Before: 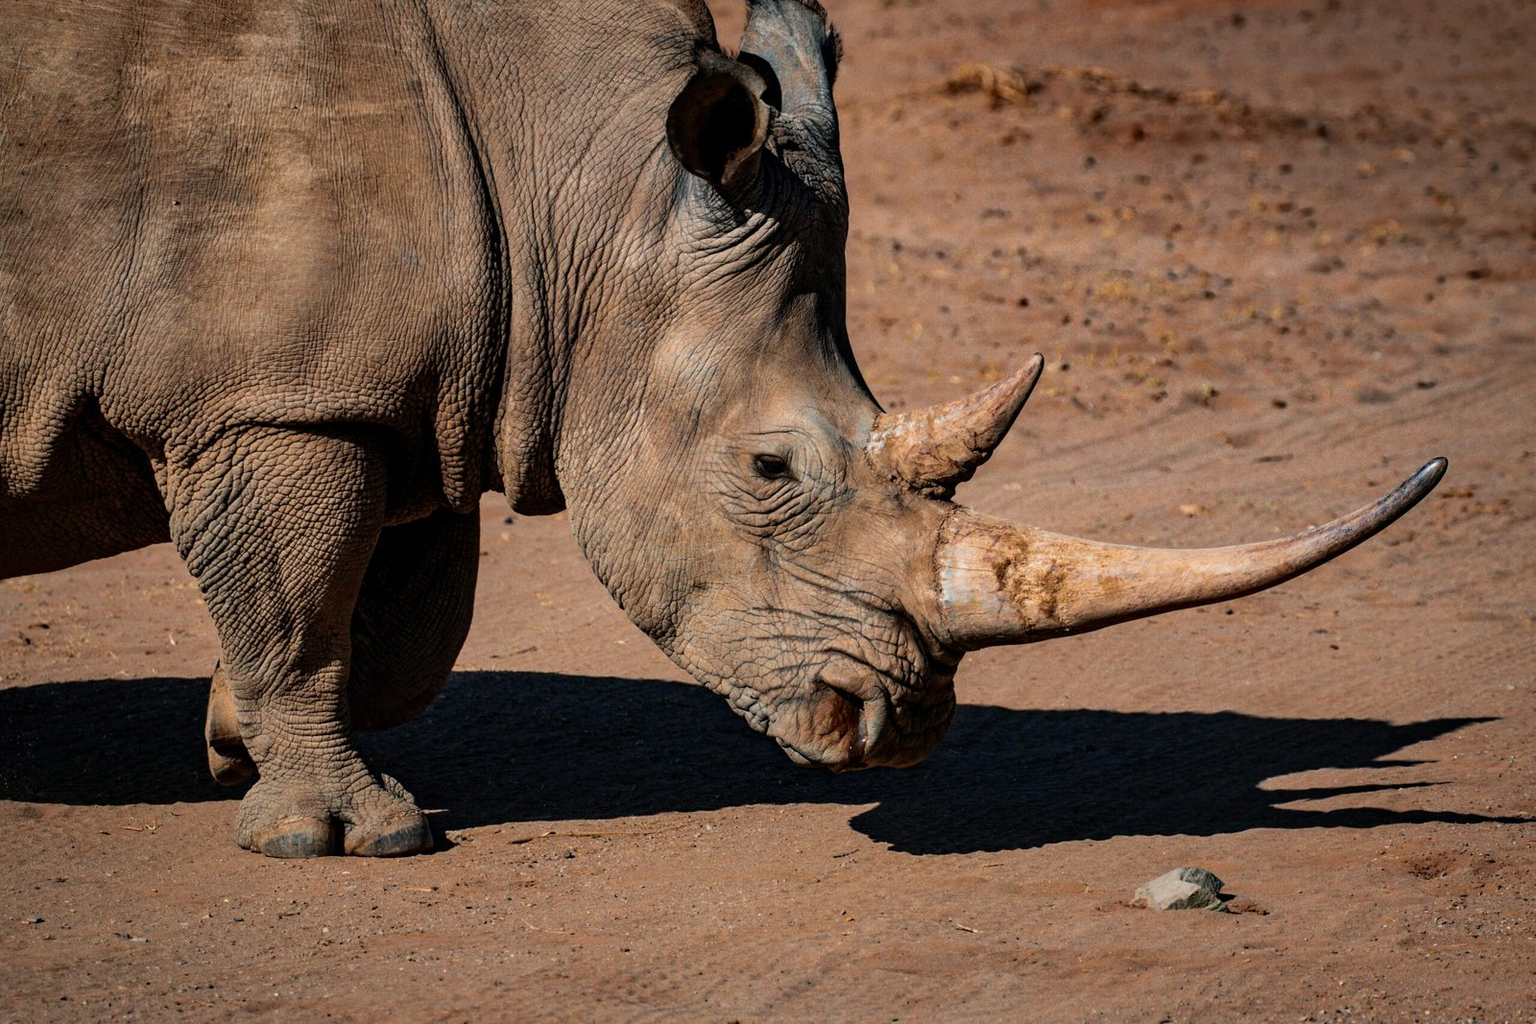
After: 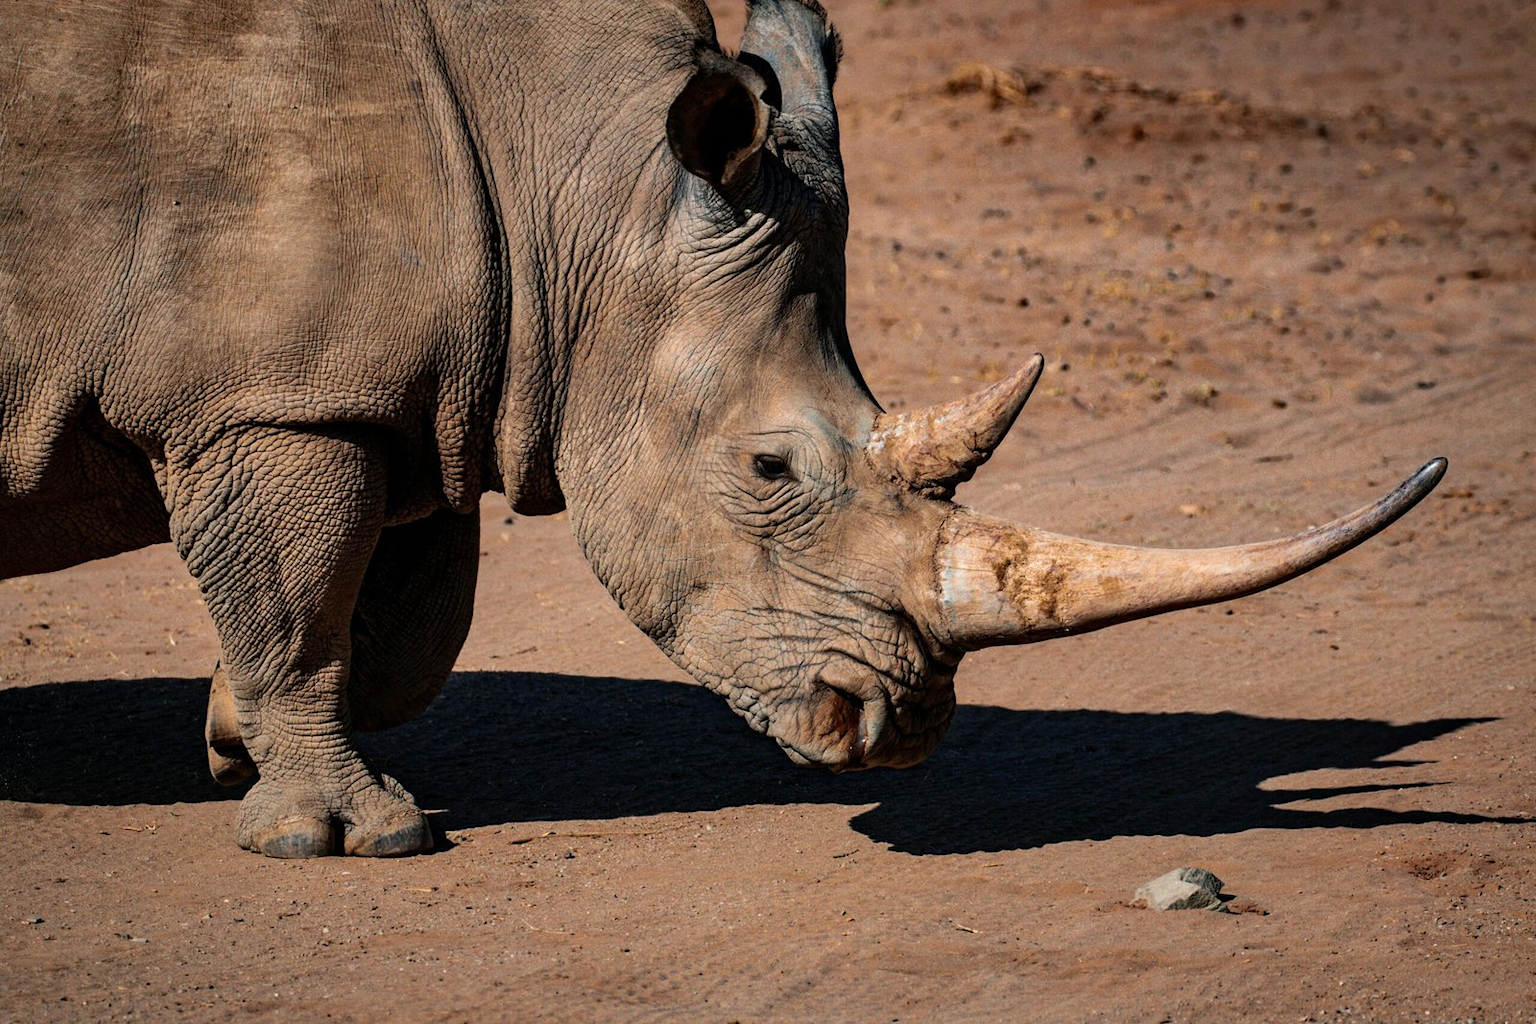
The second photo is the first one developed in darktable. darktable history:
shadows and highlights: radius 171.16, shadows 27, white point adjustment 3.13, highlights -67.95, soften with gaussian
white balance: emerald 1
